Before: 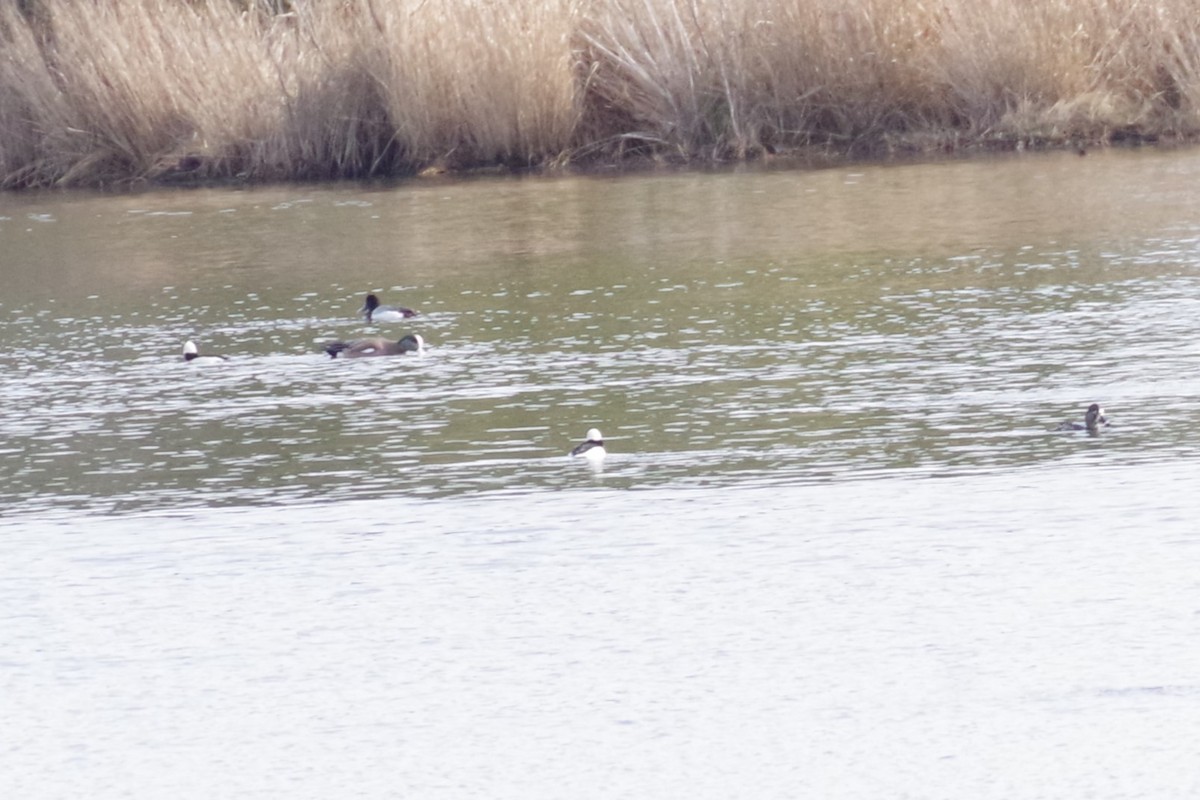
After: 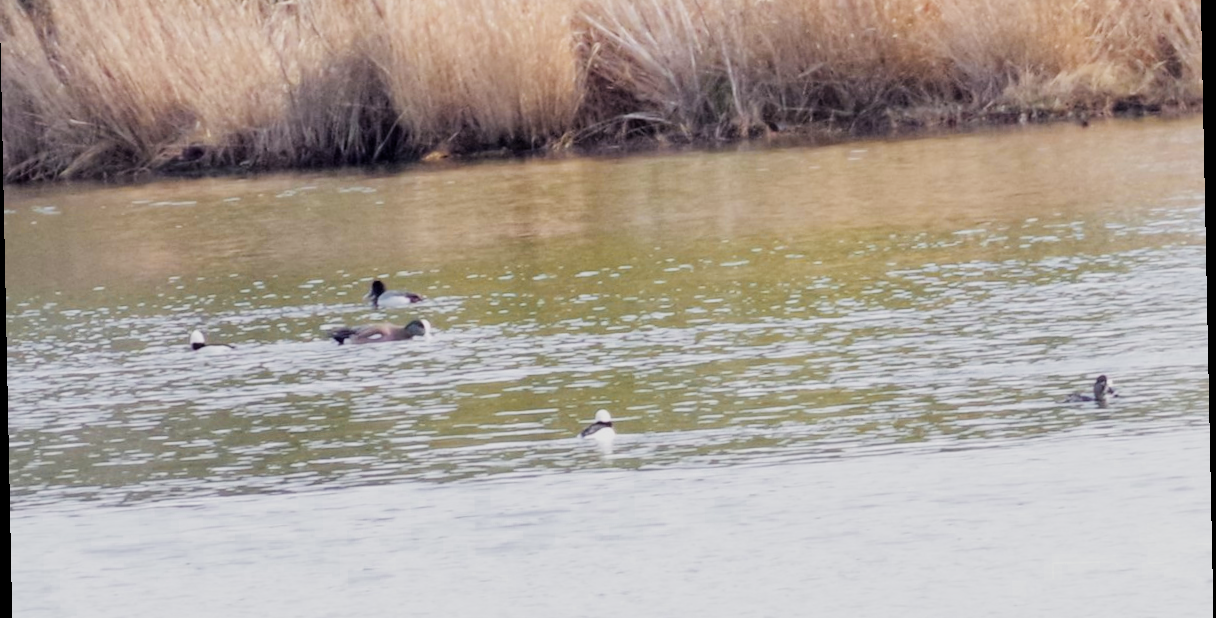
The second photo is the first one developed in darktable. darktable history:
color balance: lift [0.991, 1, 1, 1], gamma [0.996, 1, 1, 1], input saturation 98.52%, contrast 20.34%, output saturation 103.72%
filmic rgb: black relative exposure -9.22 EV, white relative exposure 6.77 EV, hardness 3.07, contrast 1.05
crop: top 3.857%, bottom 21.132%
local contrast: mode bilateral grid, contrast 10, coarseness 25, detail 115%, midtone range 0.2
color zones: curves: ch0 [(0, 0.499) (0.143, 0.5) (0.286, 0.5) (0.429, 0.476) (0.571, 0.284) (0.714, 0.243) (0.857, 0.449) (1, 0.499)]; ch1 [(0, 0.532) (0.143, 0.645) (0.286, 0.696) (0.429, 0.211) (0.571, 0.504) (0.714, 0.493) (0.857, 0.495) (1, 0.532)]; ch2 [(0, 0.5) (0.143, 0.5) (0.286, 0.427) (0.429, 0.324) (0.571, 0.5) (0.714, 0.5) (0.857, 0.5) (1, 0.5)]
rotate and perspective: rotation -1.17°, automatic cropping off
